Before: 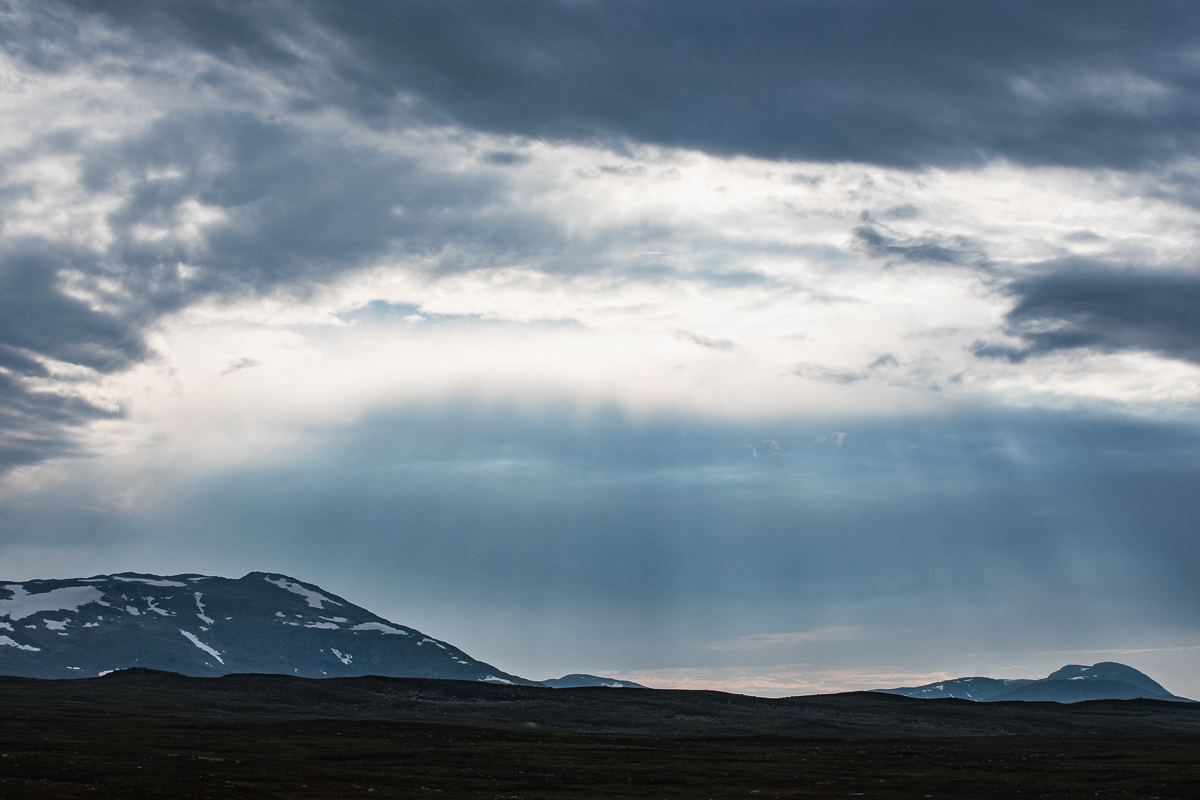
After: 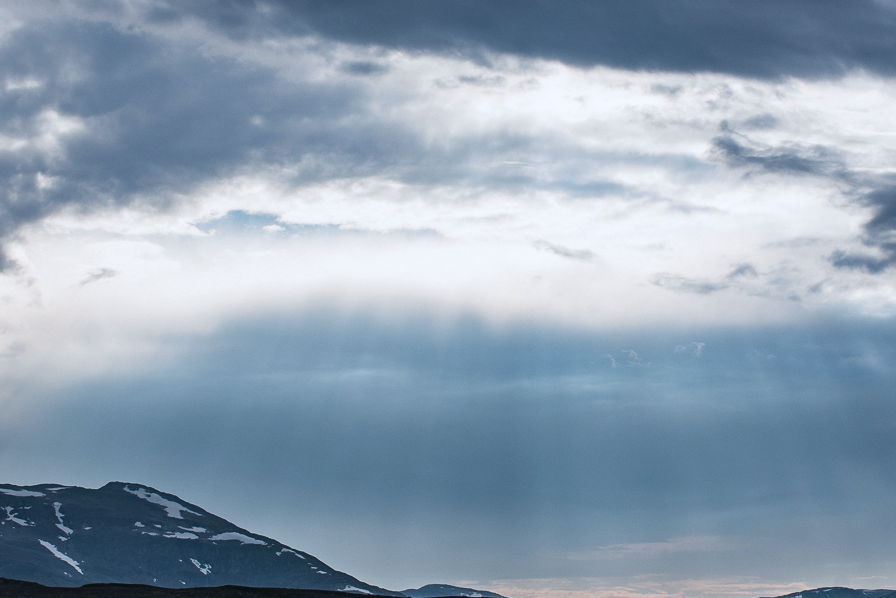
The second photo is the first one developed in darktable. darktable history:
crop and rotate: left 11.831%, top 11.346%, right 13.429%, bottom 13.899%
white balance: red 0.976, blue 1.04
